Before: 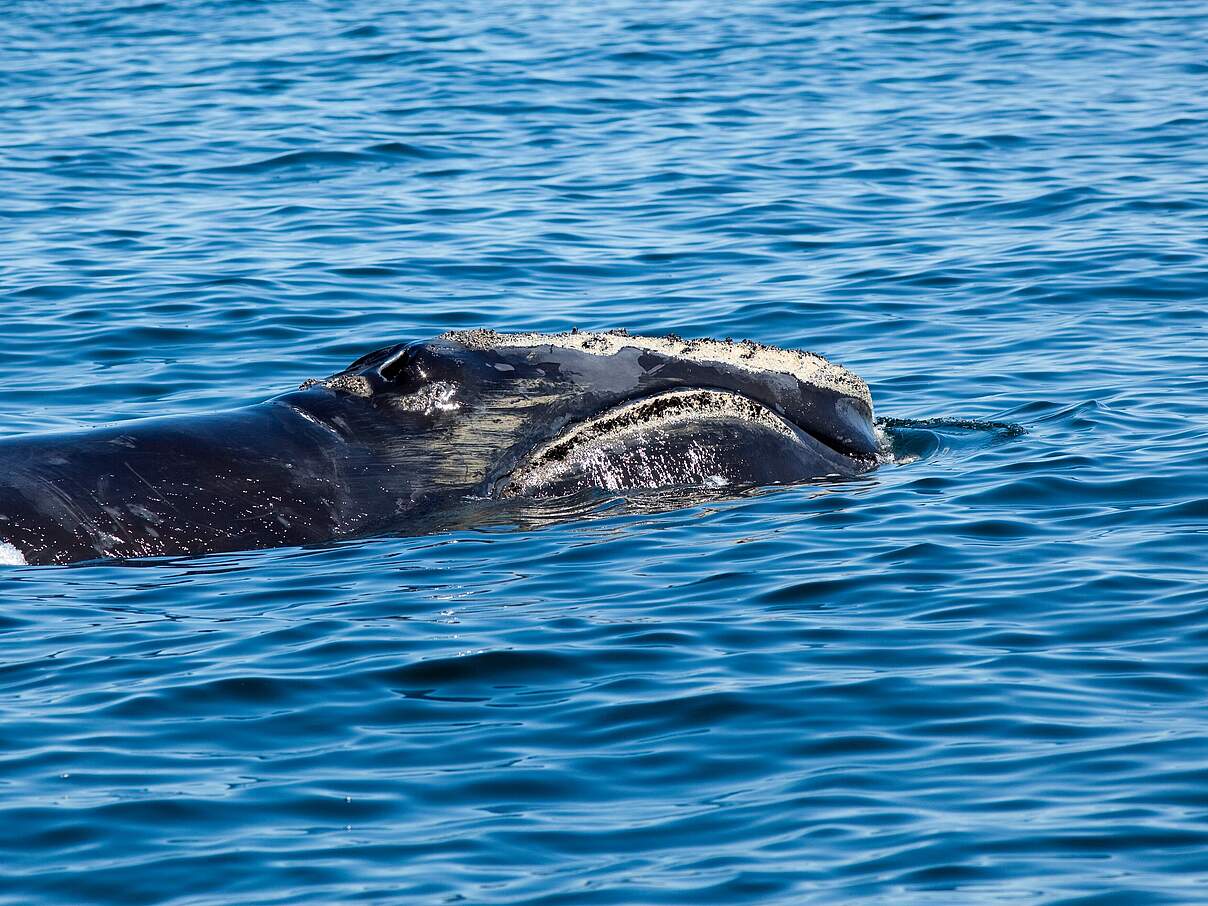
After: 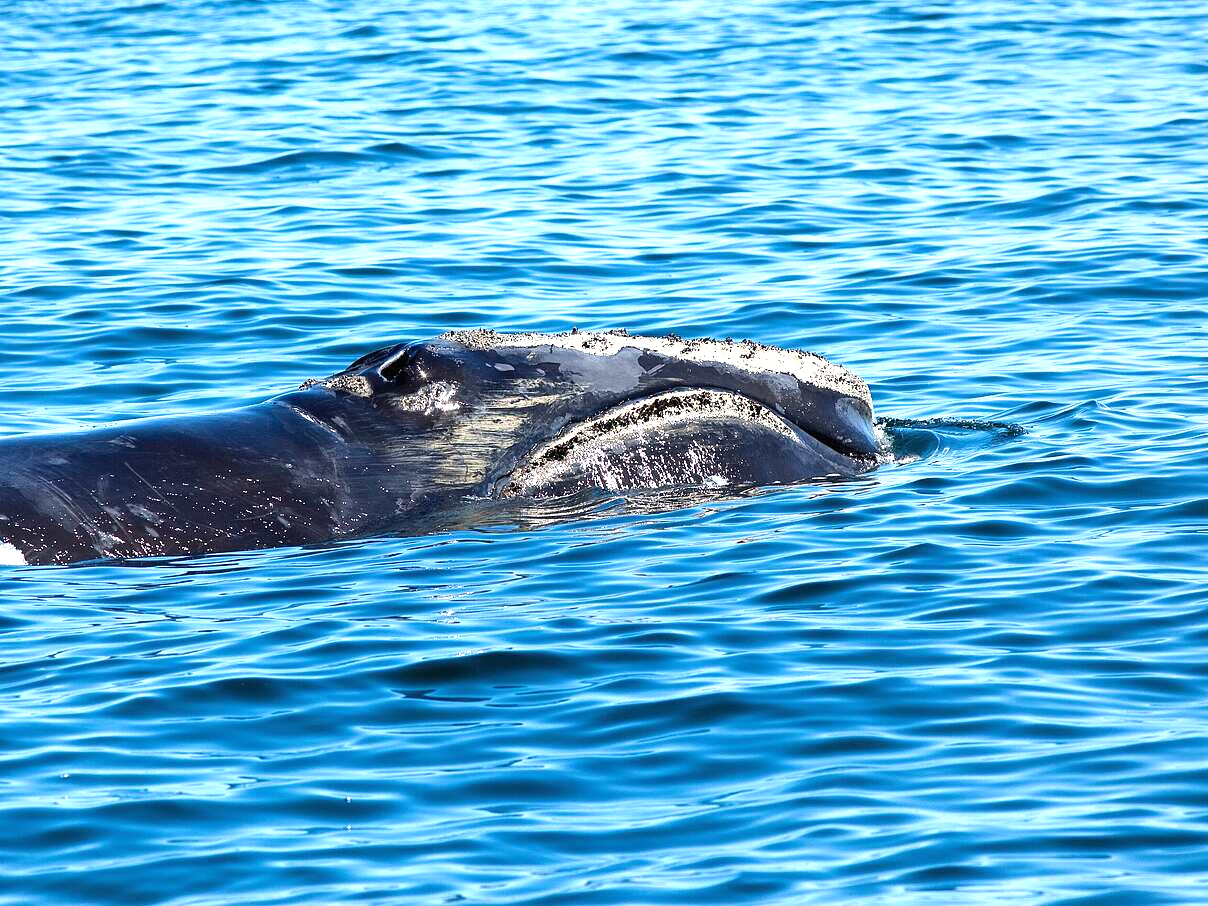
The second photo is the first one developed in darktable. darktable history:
exposure: black level correction 0, exposure 0.951 EV, compensate exposure bias true, compensate highlight preservation false
